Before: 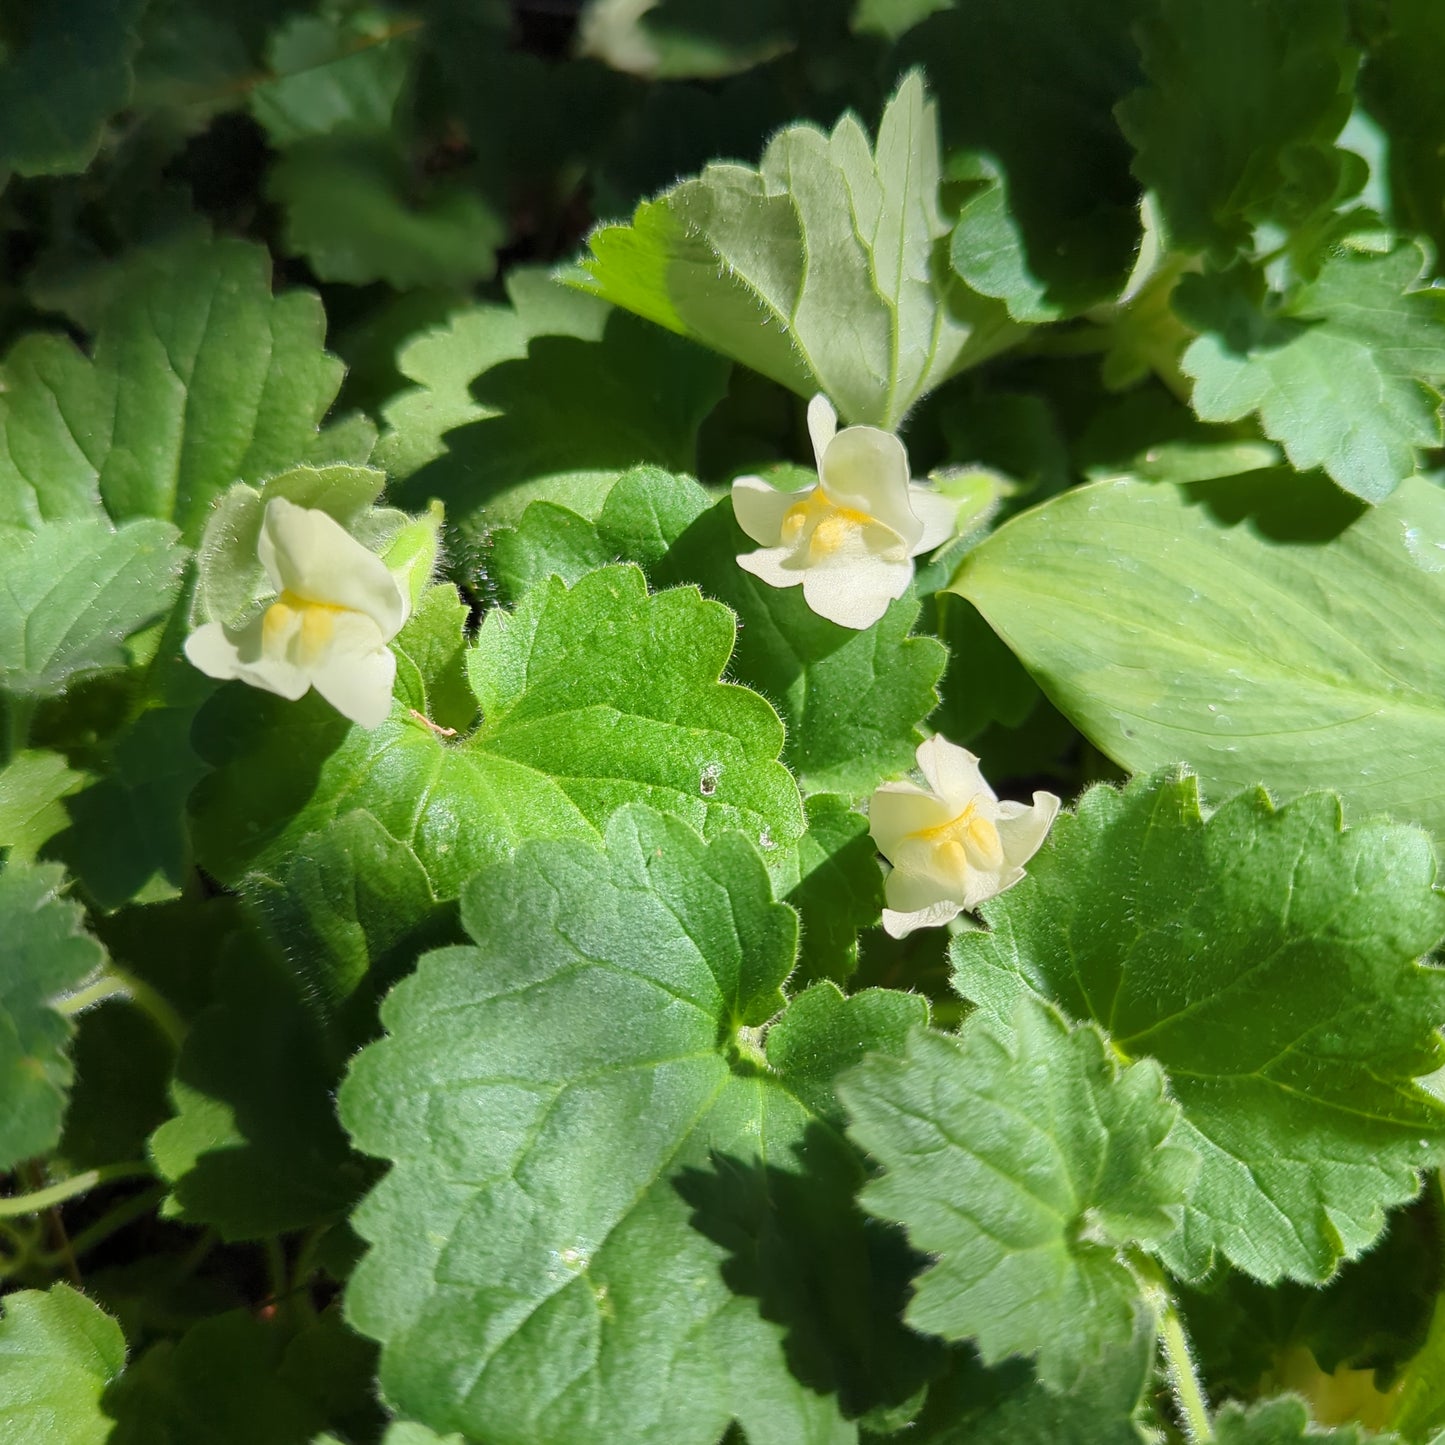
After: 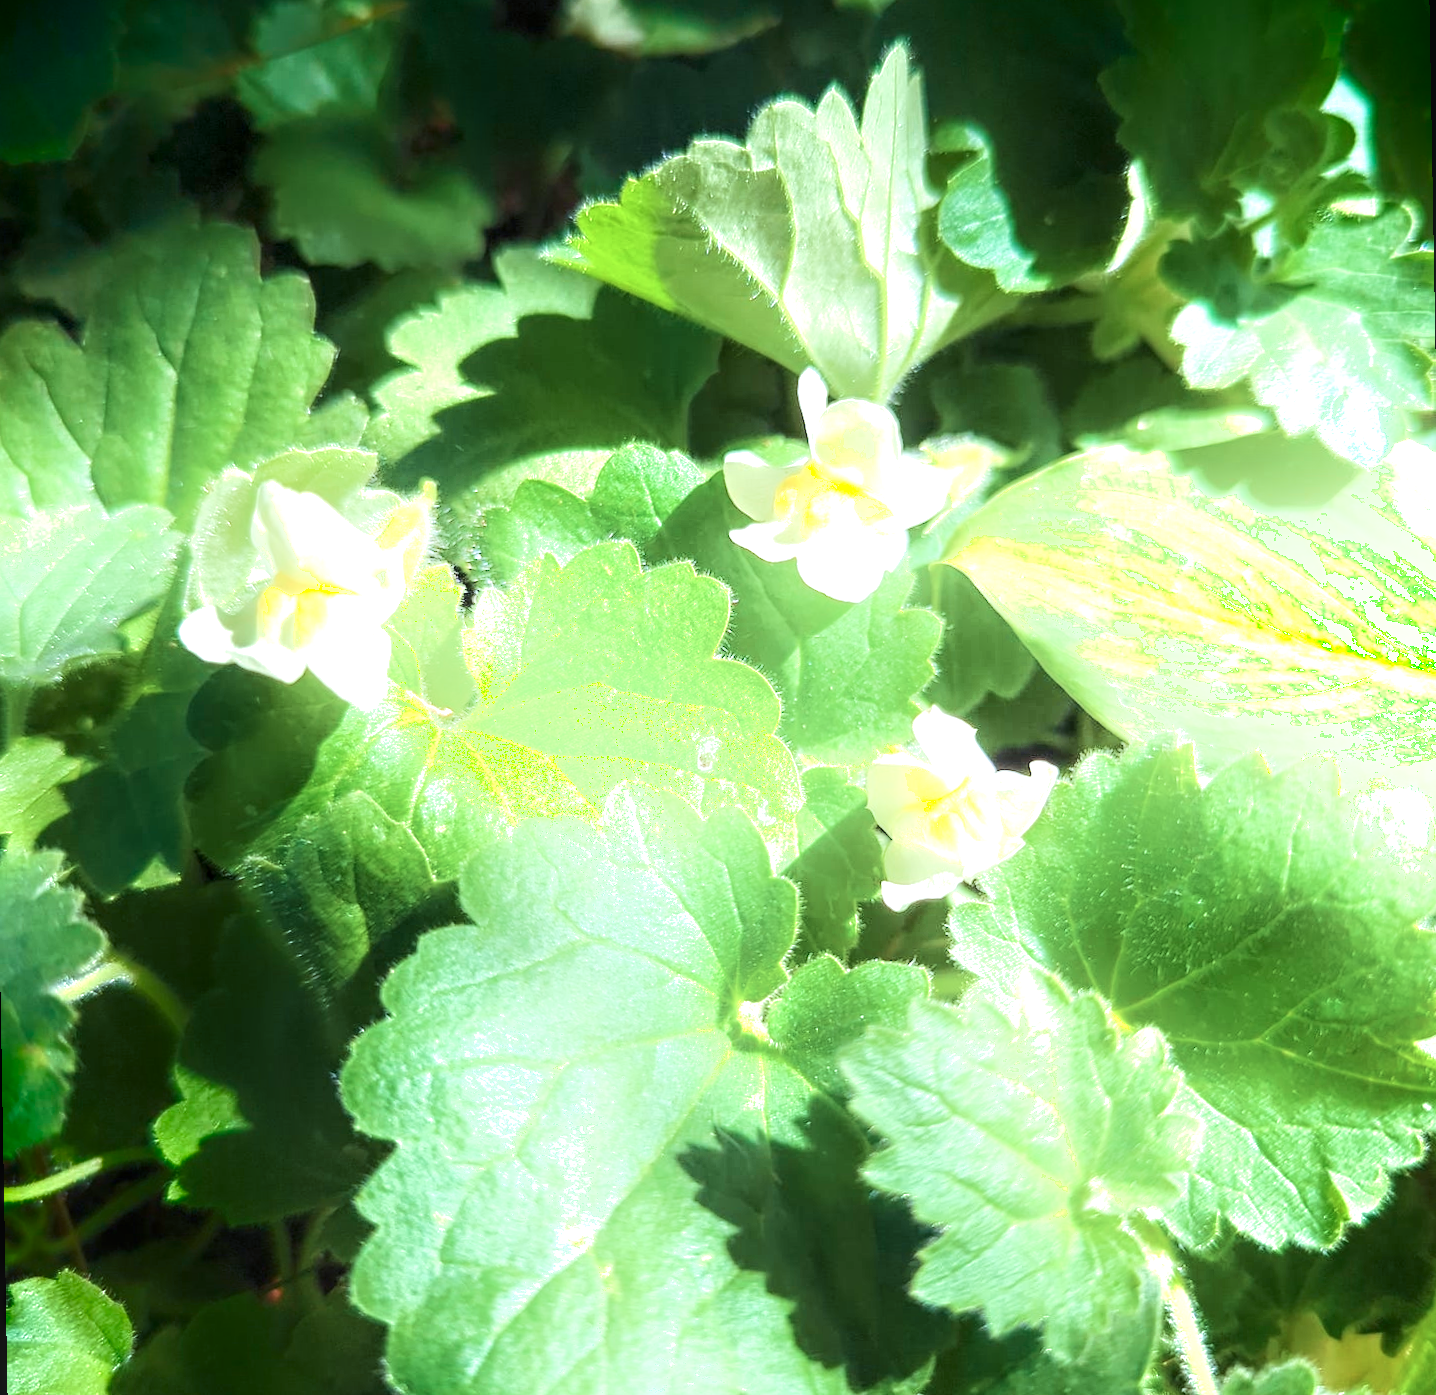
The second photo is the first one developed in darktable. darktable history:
local contrast: highlights 61%, detail 143%, midtone range 0.428
exposure: black level correction 0, exposure 1 EV, compensate exposure bias true, compensate highlight preservation false
rotate and perspective: rotation -1°, crop left 0.011, crop right 0.989, crop top 0.025, crop bottom 0.975
shadows and highlights: shadows -90, highlights 90, soften with gaussian
velvia: on, module defaults
color calibration: illuminant custom, x 0.368, y 0.373, temperature 4330.32 K
